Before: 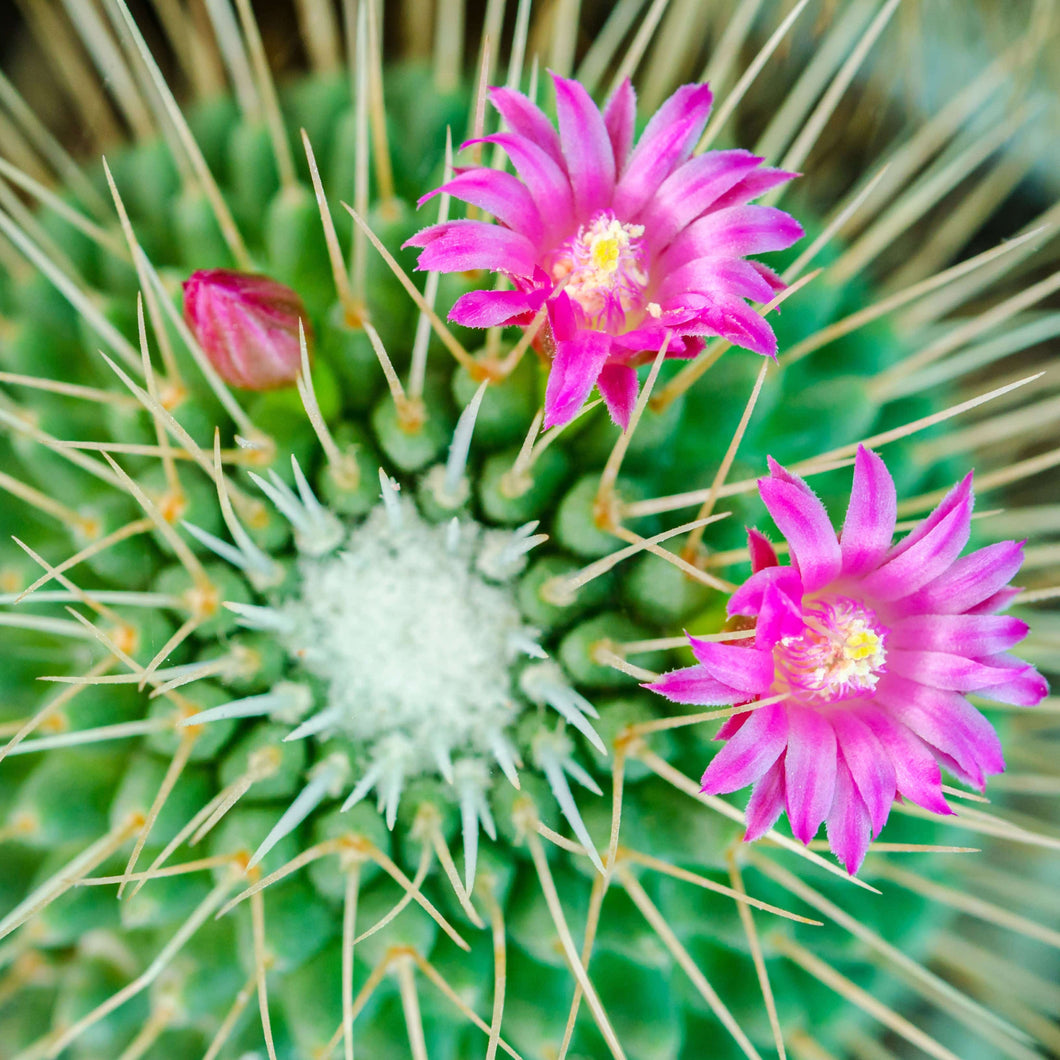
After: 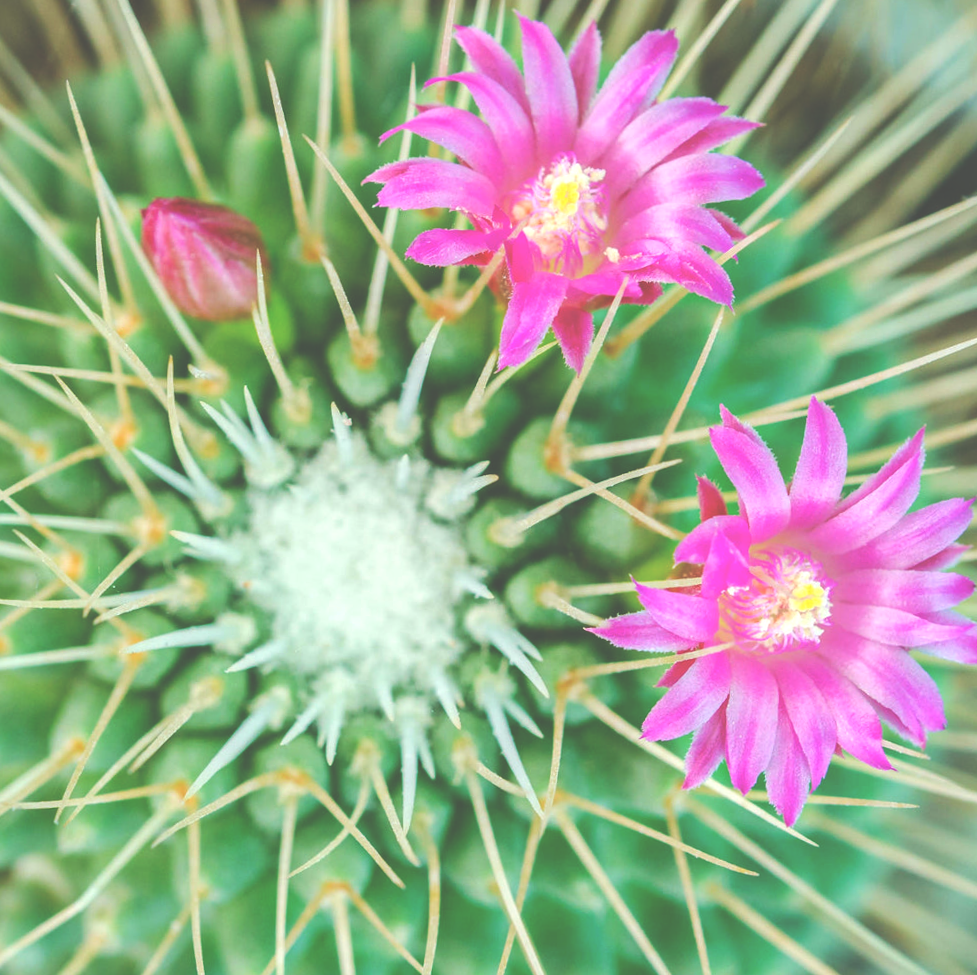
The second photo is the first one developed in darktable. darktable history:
exposure: black level correction -0.07, exposure 0.503 EV, compensate highlight preservation false
tone equalizer: -8 EV 0.213 EV, -7 EV 0.422 EV, -6 EV 0.392 EV, -5 EV 0.253 EV, -3 EV -0.245 EV, -2 EV -0.43 EV, -1 EV -0.433 EV, +0 EV -0.267 EV
color correction: highlights a* -2.69, highlights b* 2.49
crop and rotate: angle -2.08°, left 3.125%, top 4.092%, right 1.413%, bottom 0.639%
